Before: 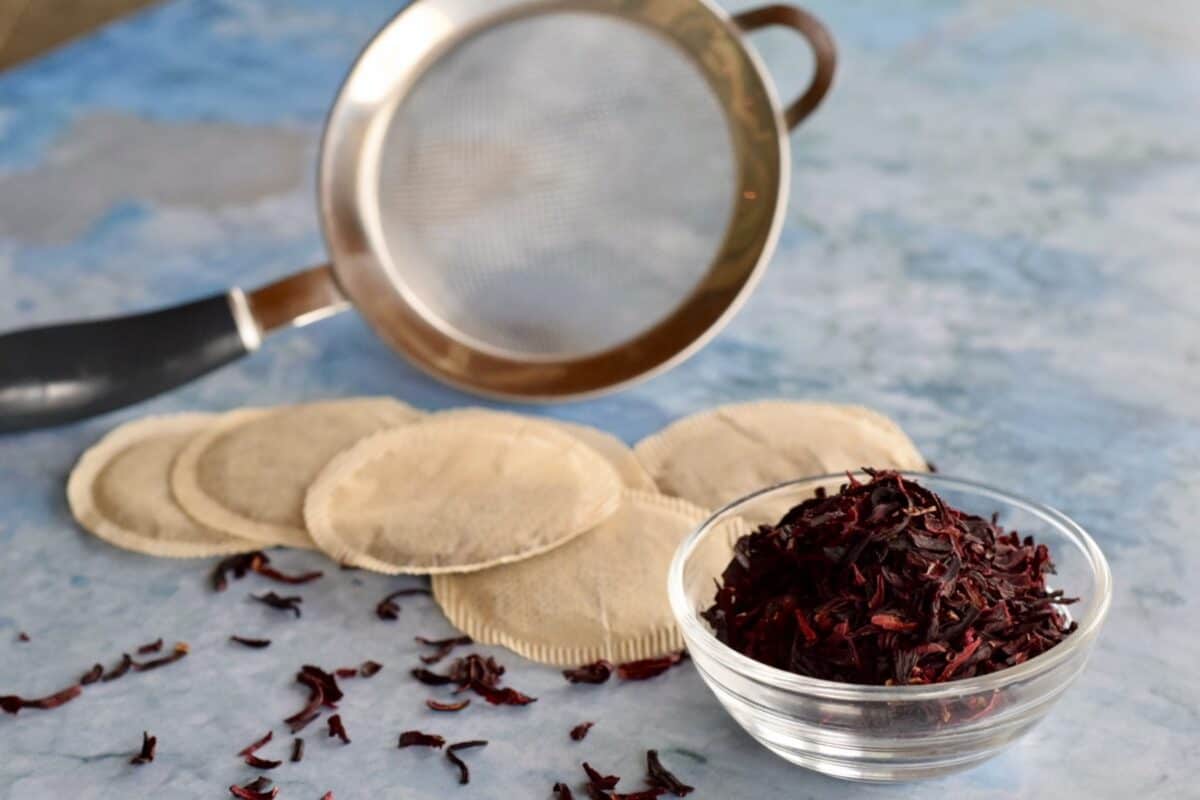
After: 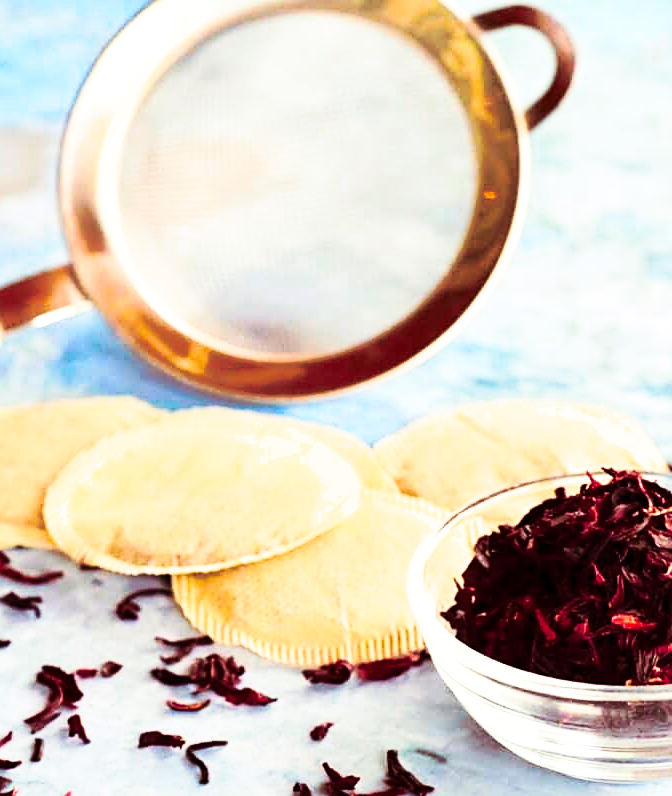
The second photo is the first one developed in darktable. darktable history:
exposure: exposure 0.6 EV, compensate highlight preservation false
sharpen: on, module defaults
crop: left 21.674%, right 22.086%
split-toning: on, module defaults
rgb levels: preserve colors max RGB
contrast brightness saturation: contrast 0.4, brightness 0.05, saturation 0.25
shadows and highlights: on, module defaults
base curve: curves: ch0 [(0, 0) (0.032, 0.025) (0.121, 0.166) (0.206, 0.329) (0.605, 0.79) (1, 1)], preserve colors none
